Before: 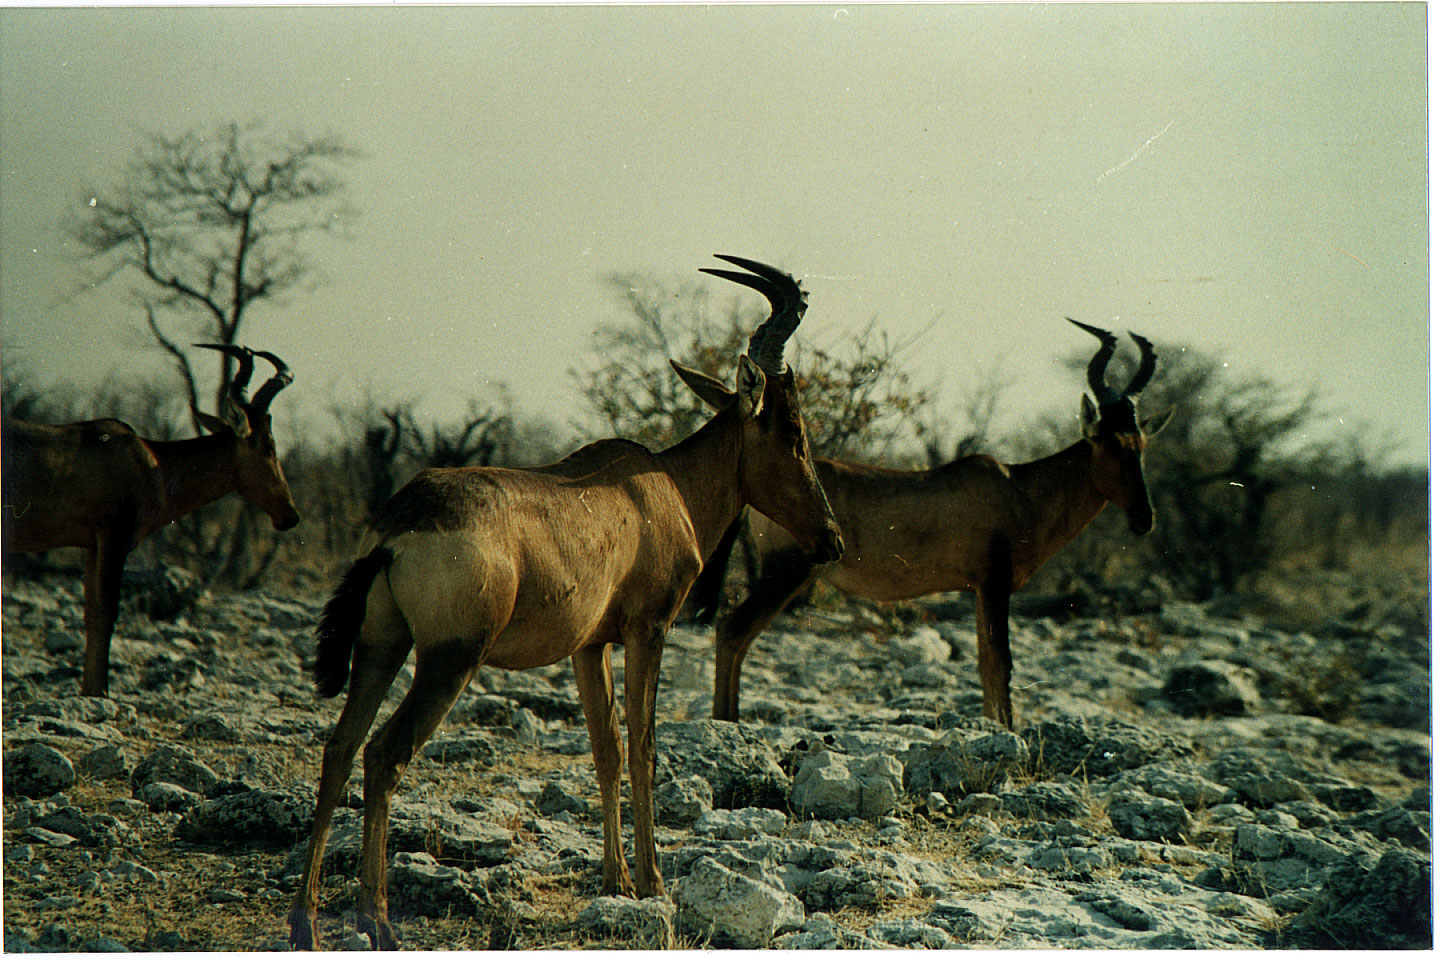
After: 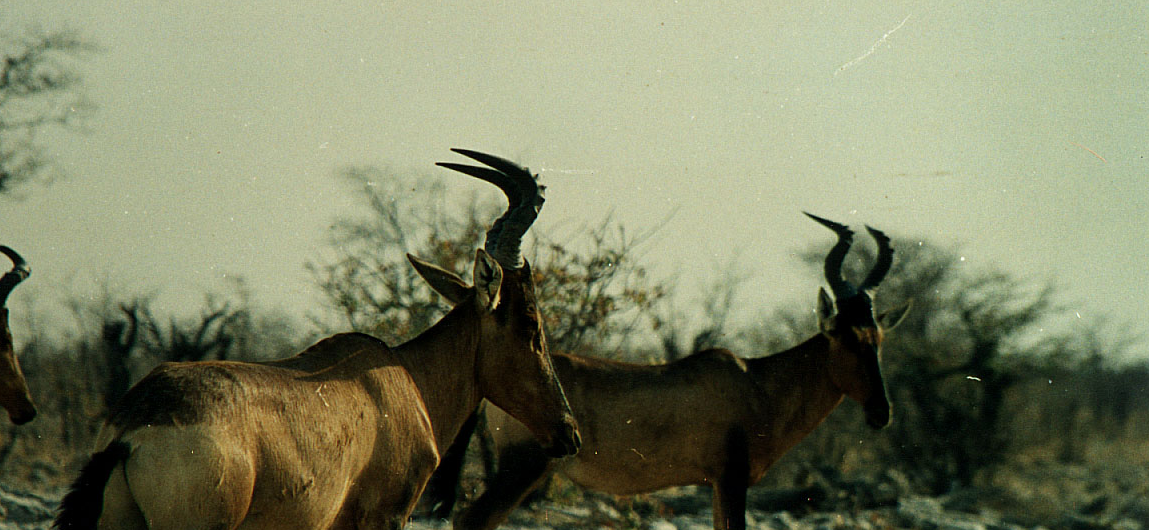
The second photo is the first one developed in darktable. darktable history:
crop: left 18.291%, top 11.068%, right 1.861%, bottom 33.645%
